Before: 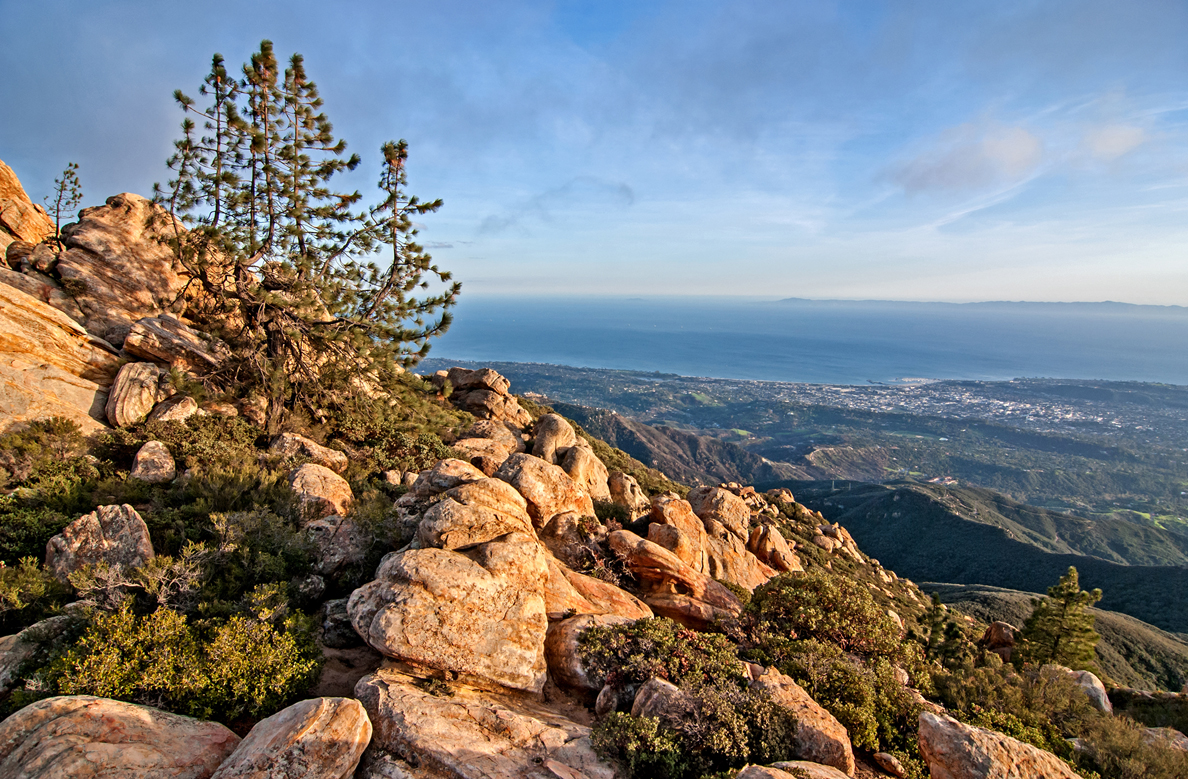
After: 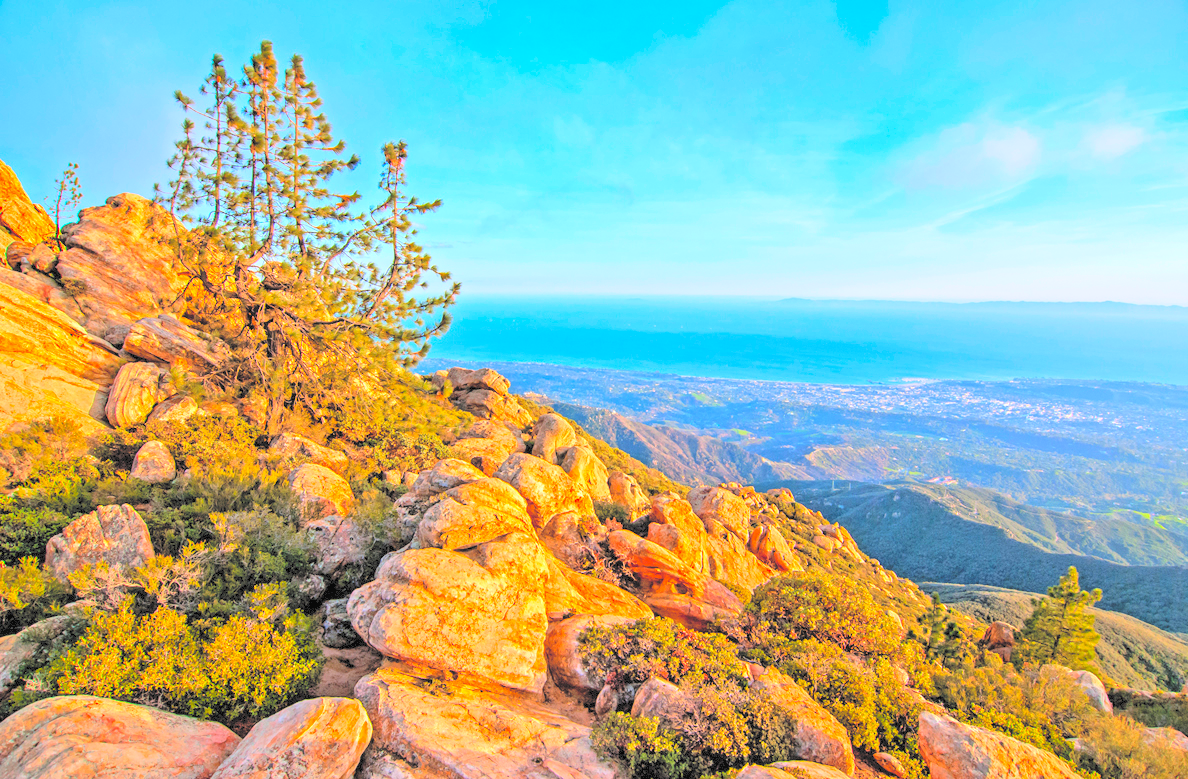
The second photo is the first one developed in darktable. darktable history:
white balance: red 0.983, blue 1.036
local contrast: detail 110%
color correction: saturation 2.15
contrast brightness saturation: brightness 1
